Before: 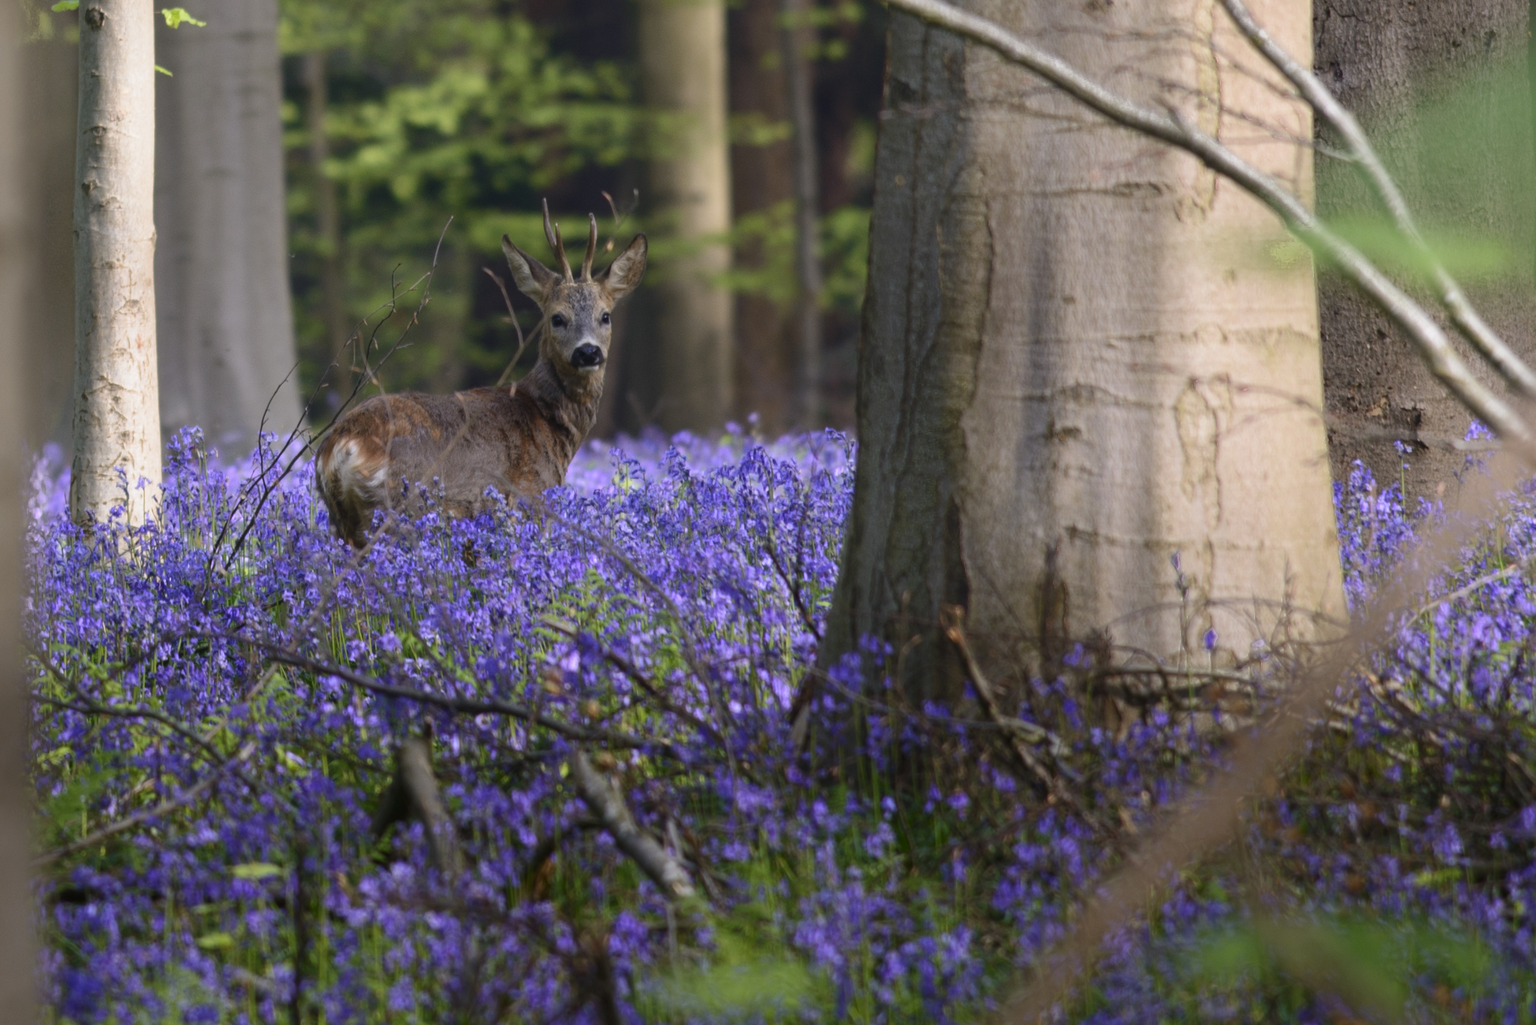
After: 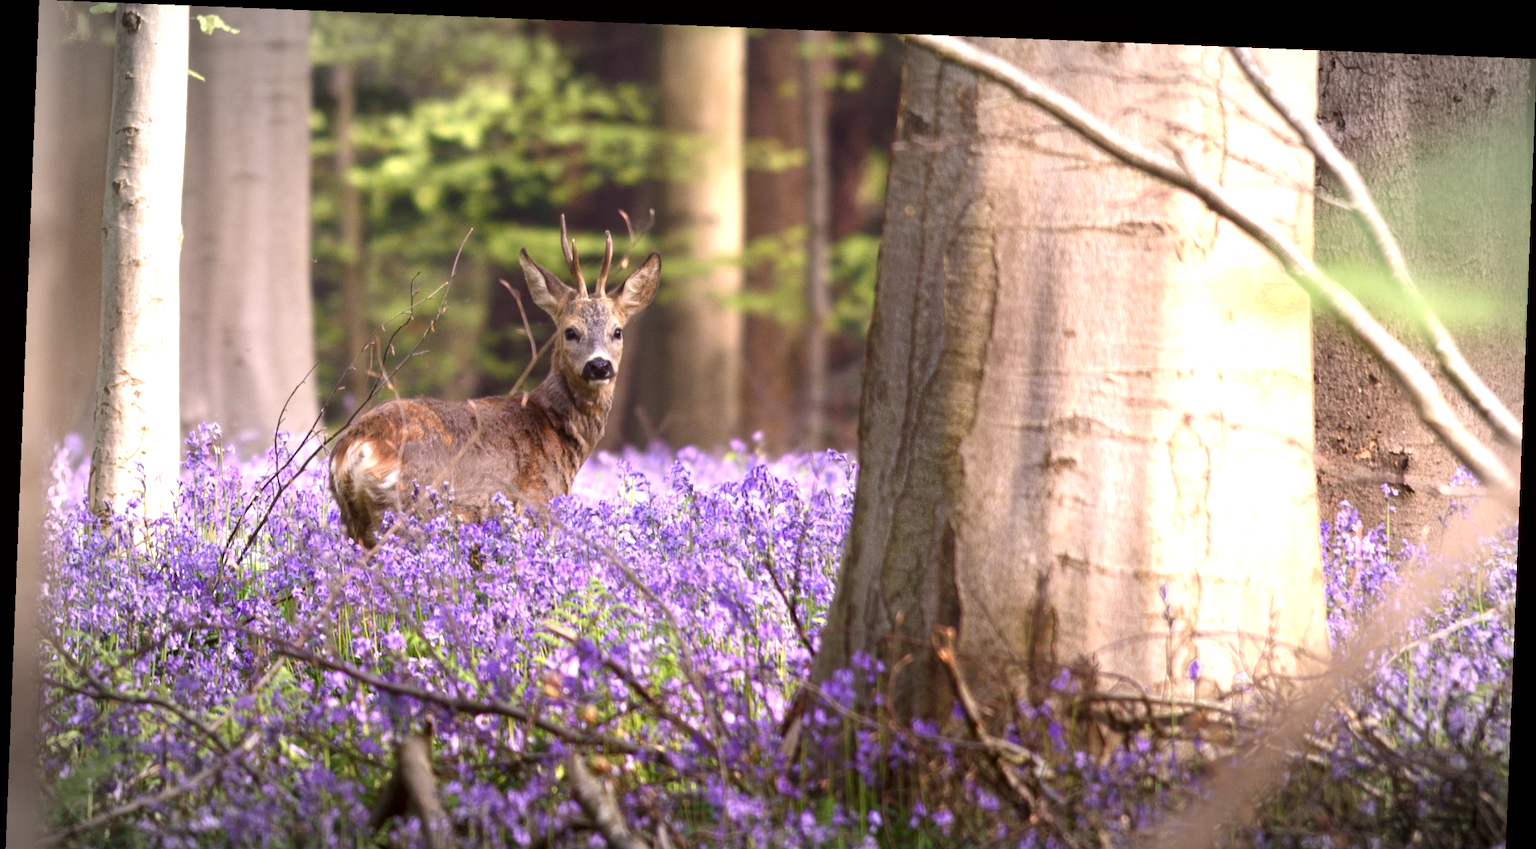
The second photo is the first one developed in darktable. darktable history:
crop: bottom 19.644%
rotate and perspective: rotation 2.27°, automatic cropping off
vignetting: automatic ratio true
color correction: highlights a* 10.21, highlights b* 9.79, shadows a* 8.61, shadows b* 7.88, saturation 0.8
exposure: black level correction 0.001, exposure 1.398 EV, compensate exposure bias true, compensate highlight preservation false
